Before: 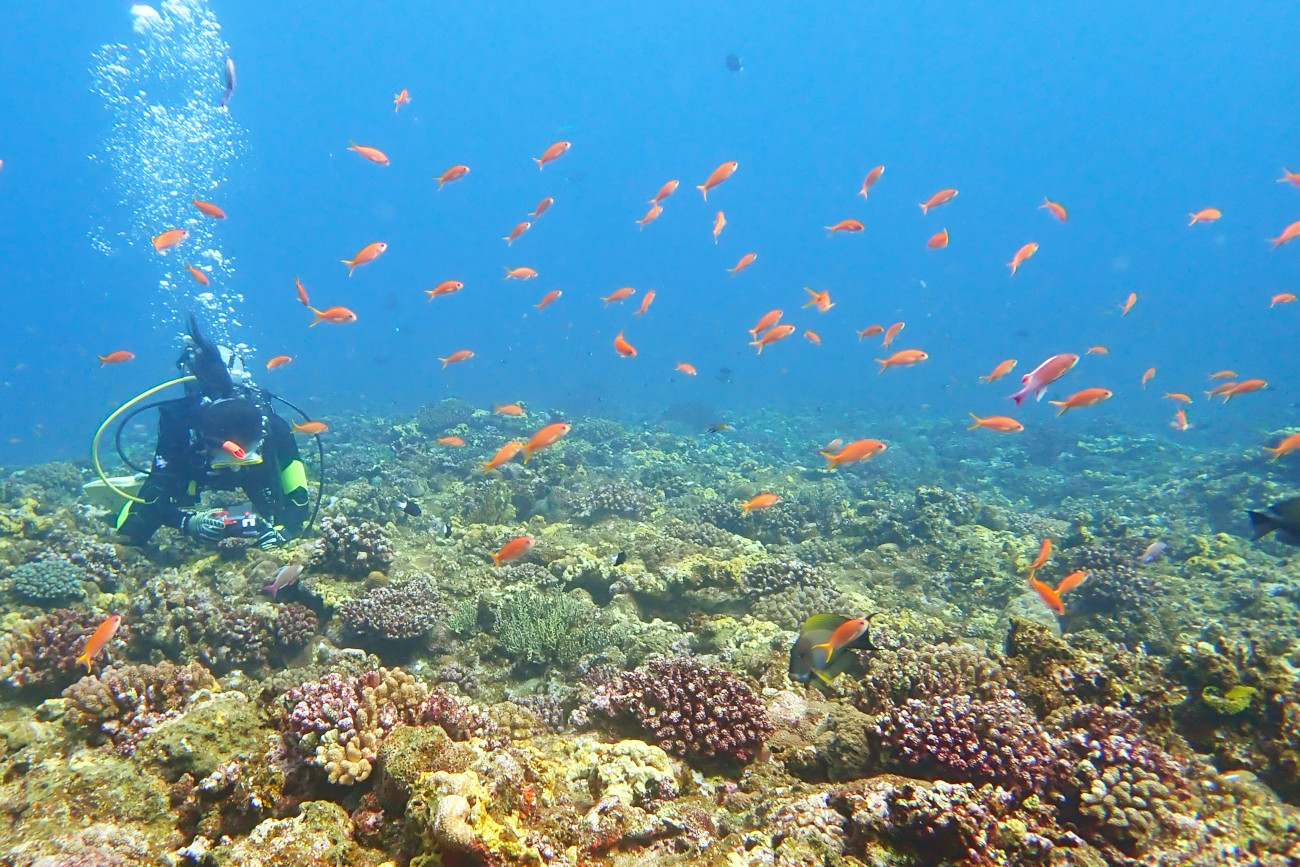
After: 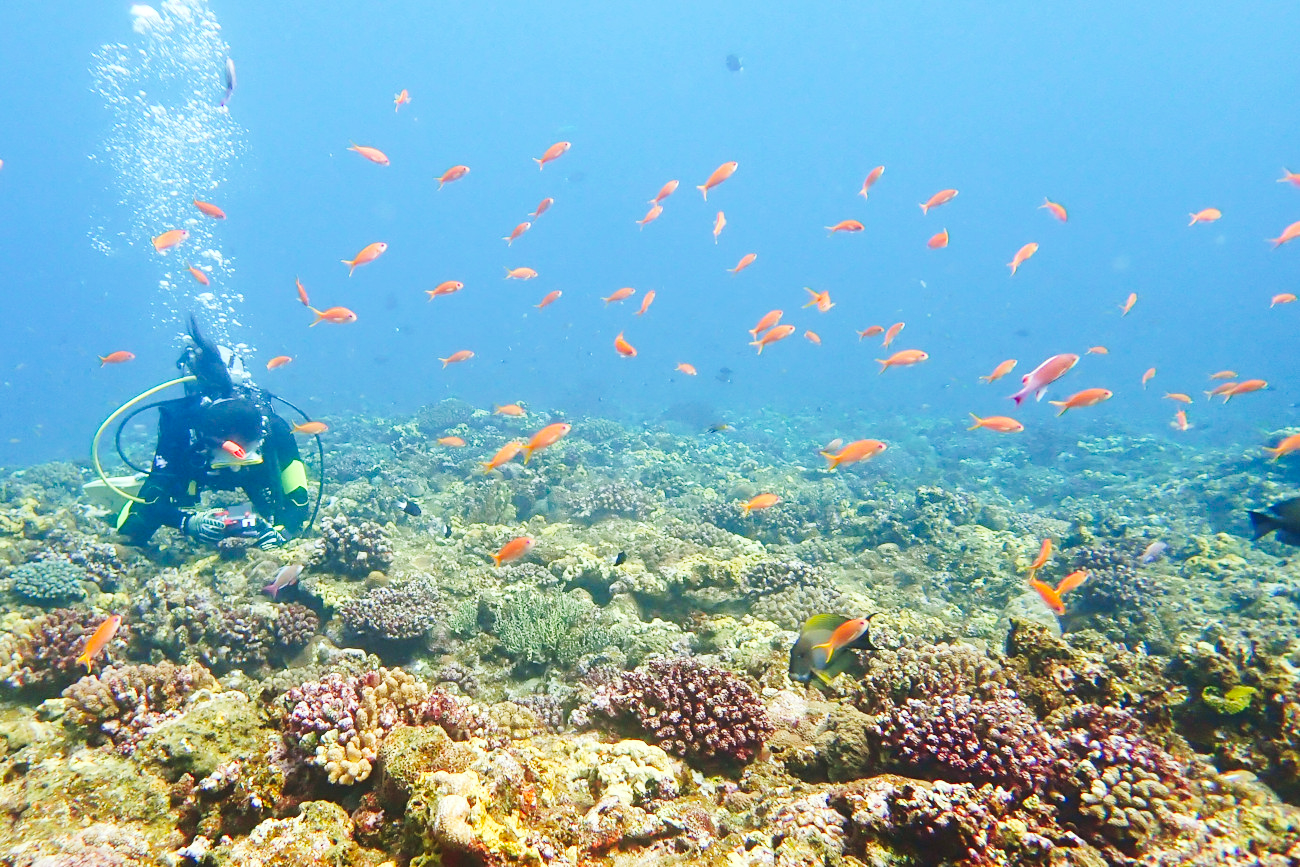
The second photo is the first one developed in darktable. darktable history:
tone curve: curves: ch0 [(0, 0.023) (0.103, 0.087) (0.295, 0.297) (0.445, 0.531) (0.553, 0.665) (0.735, 0.843) (0.994, 1)]; ch1 [(0, 0) (0.414, 0.395) (0.447, 0.447) (0.485, 0.5) (0.512, 0.524) (0.542, 0.581) (0.581, 0.632) (0.646, 0.715) (1, 1)]; ch2 [(0, 0) (0.369, 0.388) (0.449, 0.431) (0.478, 0.471) (0.516, 0.517) (0.579, 0.624) (0.674, 0.775) (1, 1)], preserve colors none
